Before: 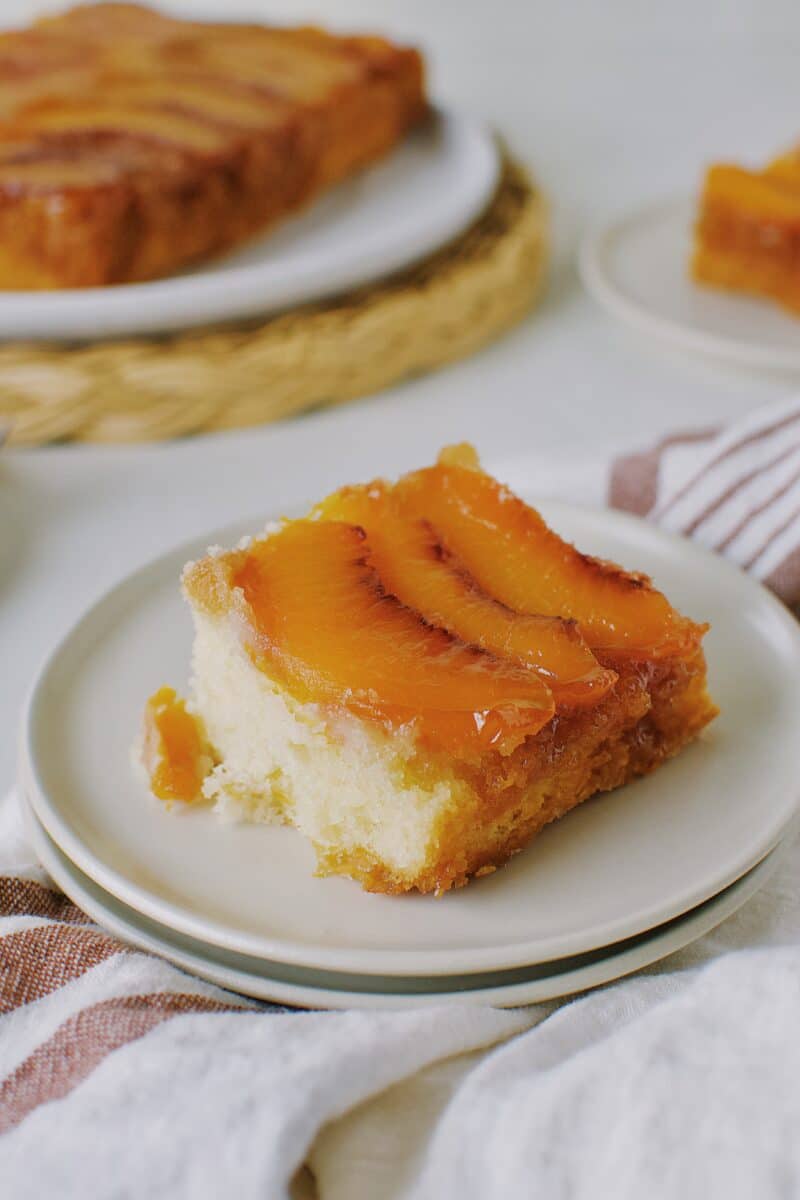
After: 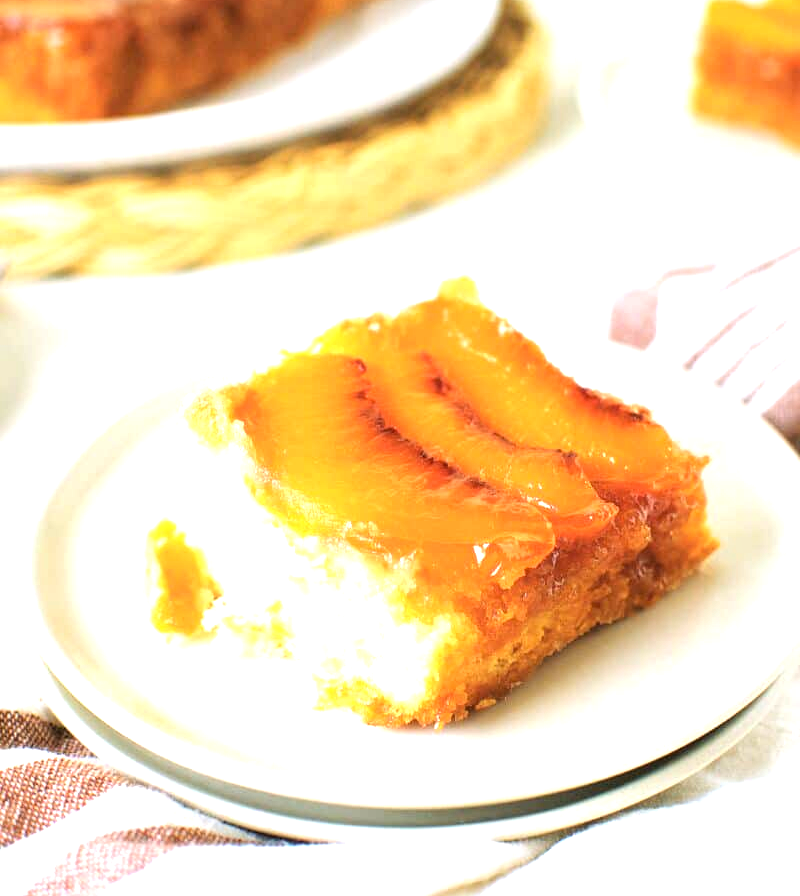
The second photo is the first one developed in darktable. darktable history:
crop: top 13.921%, bottom 11.388%
exposure: black level correction 0, exposure 0.897 EV, compensate exposure bias true, compensate highlight preservation false
tone equalizer: -8 EV -0.73 EV, -7 EV -0.67 EV, -6 EV -0.598 EV, -5 EV -0.408 EV, -3 EV 0.385 EV, -2 EV 0.6 EV, -1 EV 0.676 EV, +0 EV 0.727 EV
